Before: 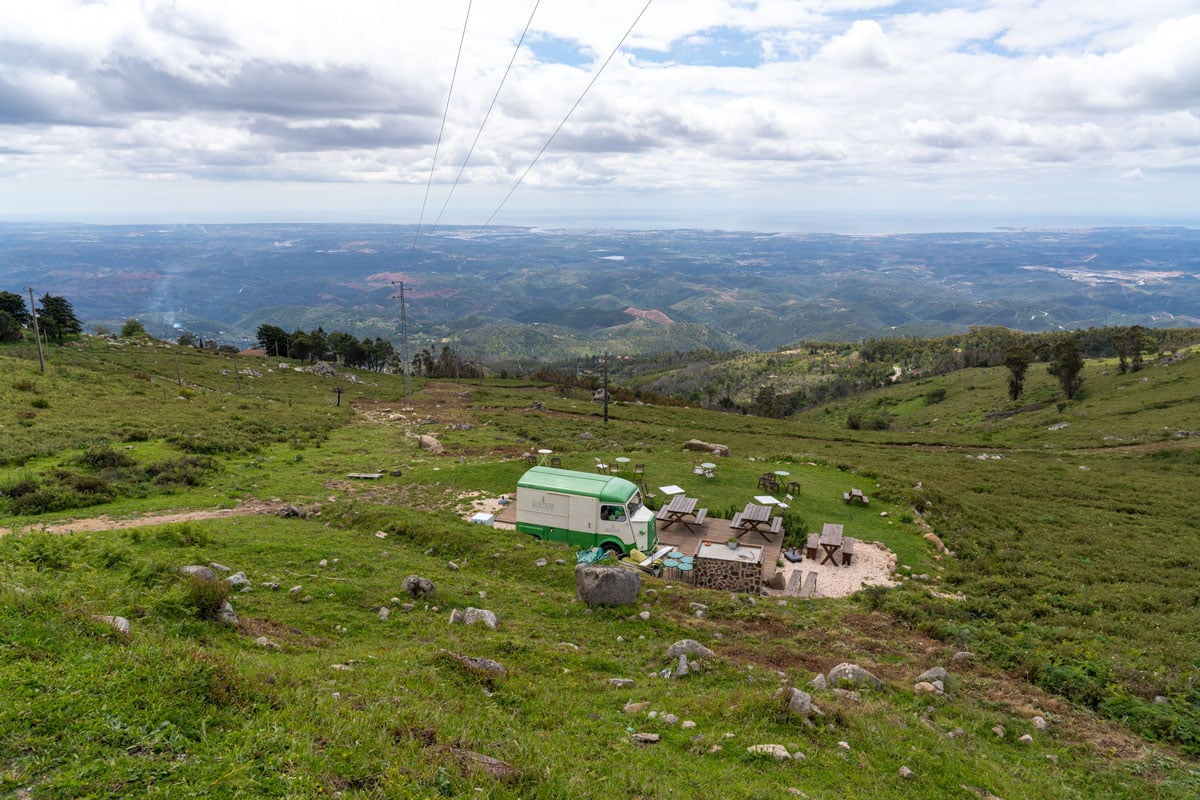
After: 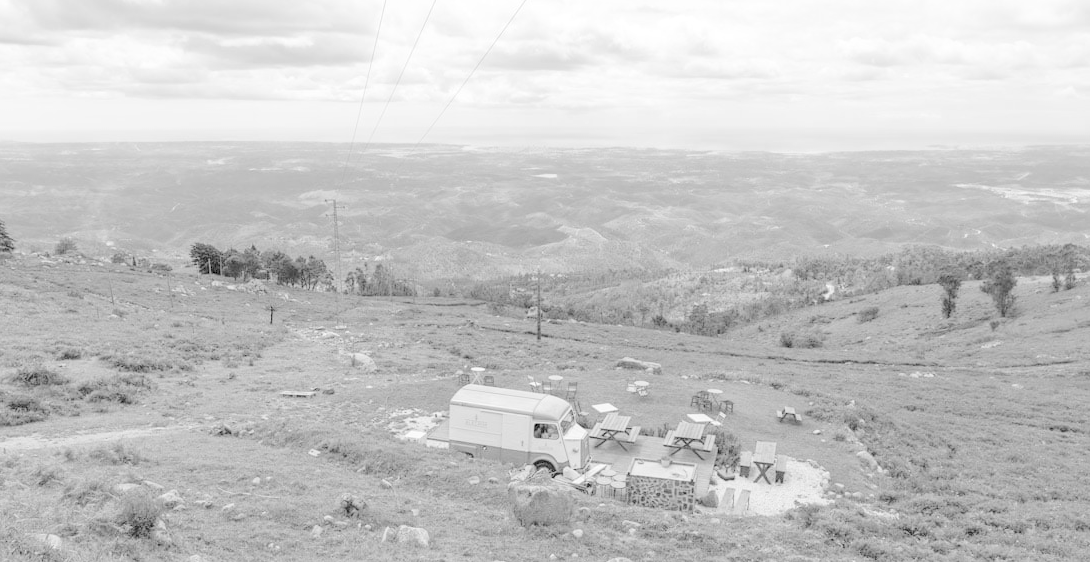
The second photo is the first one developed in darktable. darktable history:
crop: left 5.596%, top 10.314%, right 3.534%, bottom 19.395%
contrast brightness saturation: brightness 1
monochrome: on, module defaults
color zones: curves: ch0 [(0, 0.5) (0.143, 0.5) (0.286, 0.5) (0.429, 0.5) (0.62, 0.489) (0.714, 0.445) (0.844, 0.496) (1, 0.5)]; ch1 [(0, 0.5) (0.143, 0.5) (0.286, 0.5) (0.429, 0.5) (0.571, 0.5) (0.714, 0.523) (0.857, 0.5) (1, 0.5)]
color correction: highlights a* 4.02, highlights b* 4.98, shadows a* -7.55, shadows b* 4.98
